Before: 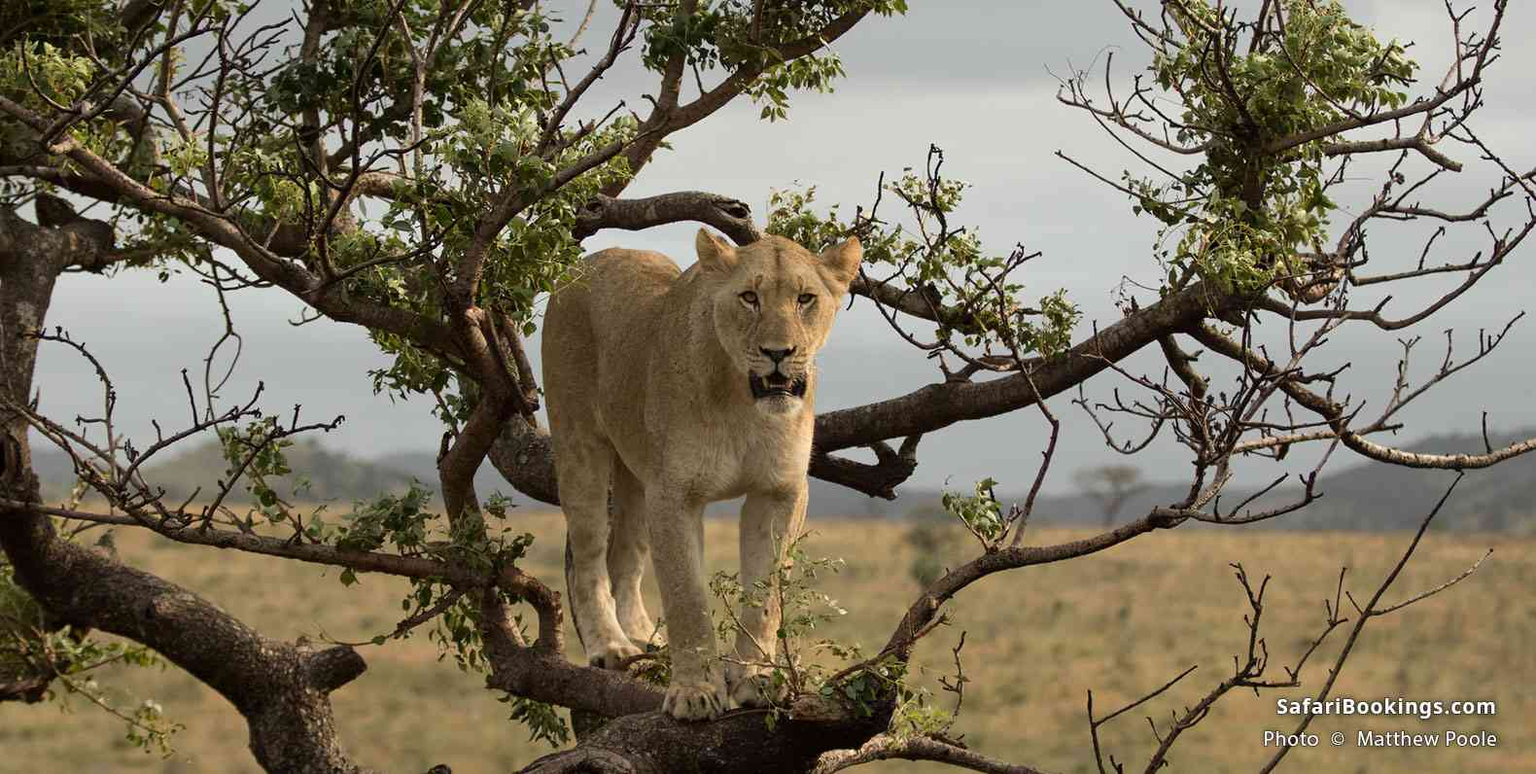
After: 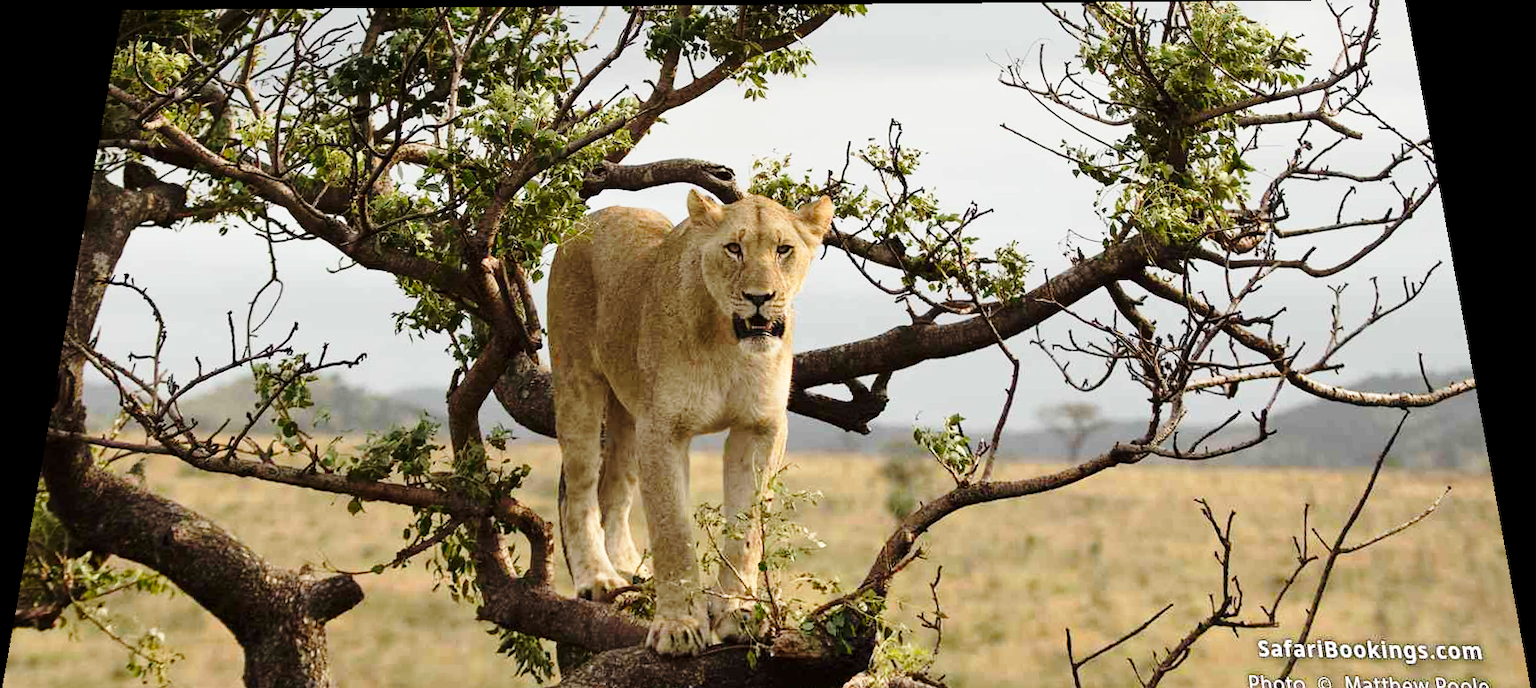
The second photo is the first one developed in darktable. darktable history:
rotate and perspective: rotation 0.128°, lens shift (vertical) -0.181, lens shift (horizontal) -0.044, shear 0.001, automatic cropping off
base curve: curves: ch0 [(0, 0) (0.028, 0.03) (0.121, 0.232) (0.46, 0.748) (0.859, 0.968) (1, 1)], preserve colors none
crop and rotate: top 0%, bottom 5.097%
